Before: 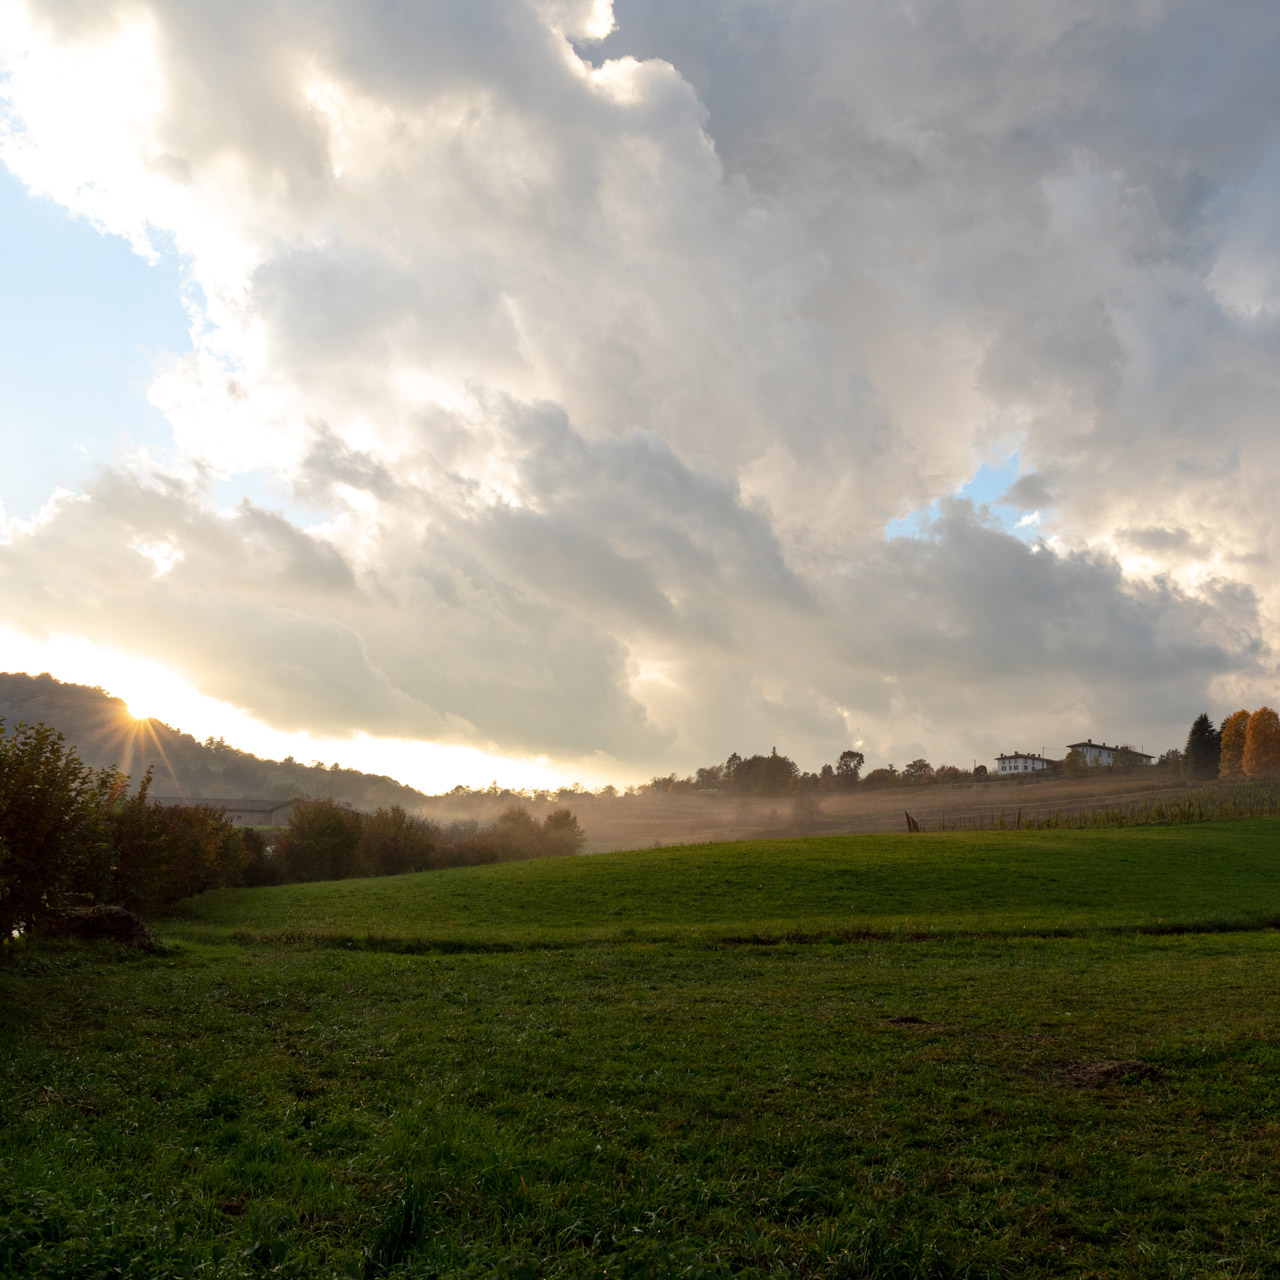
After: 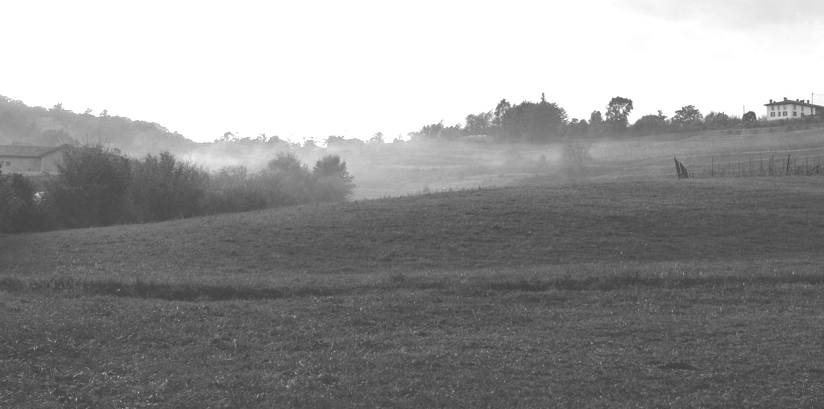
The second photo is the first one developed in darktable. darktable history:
color calibration: output gray [0.22, 0.42, 0.37, 0], gray › normalize channels true, illuminant same as pipeline (D50), adaptation XYZ, x 0.346, y 0.359, gamut compression 0
exposure: black level correction -0.023, exposure 1.397 EV, compensate highlight preservation false
white balance: red 0.926, green 1.003, blue 1.133
crop: left 18.091%, top 51.13%, right 17.525%, bottom 16.85%
